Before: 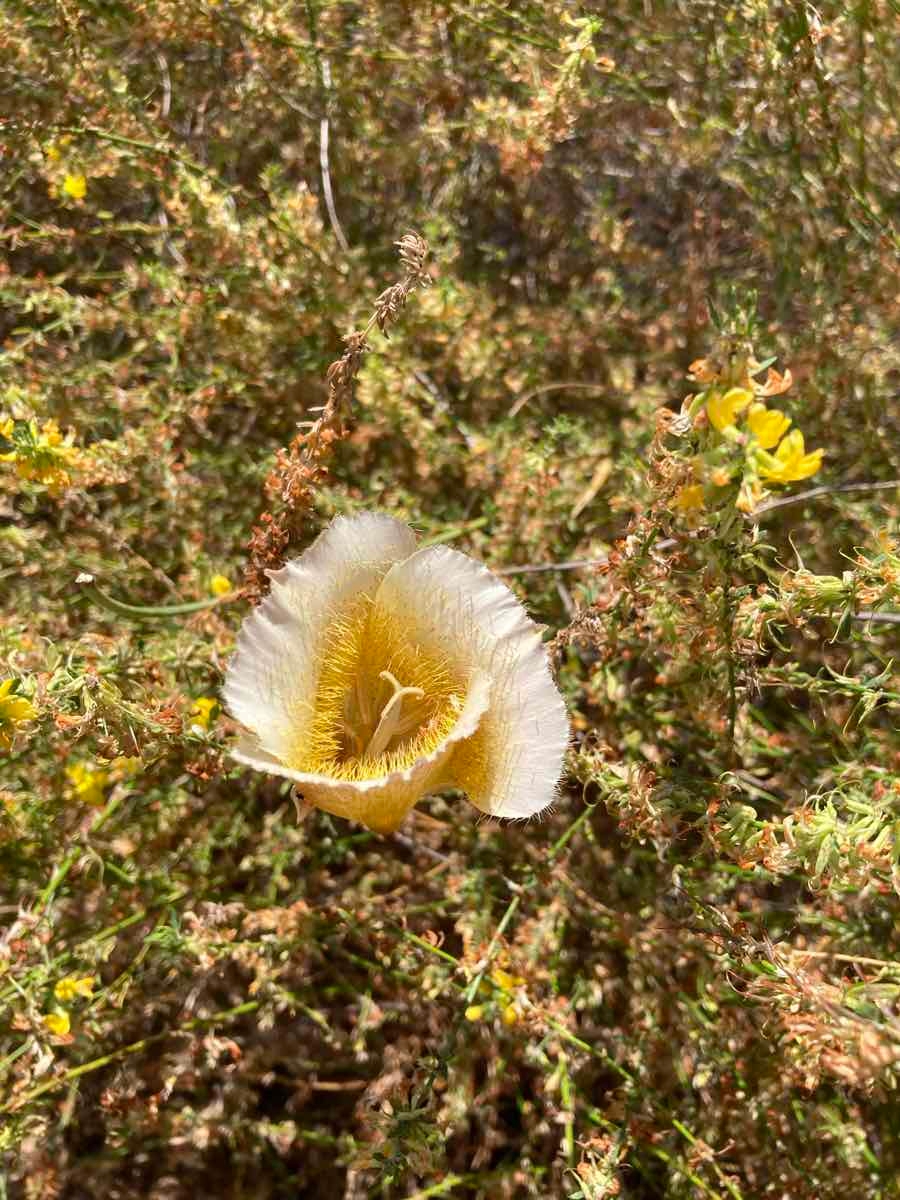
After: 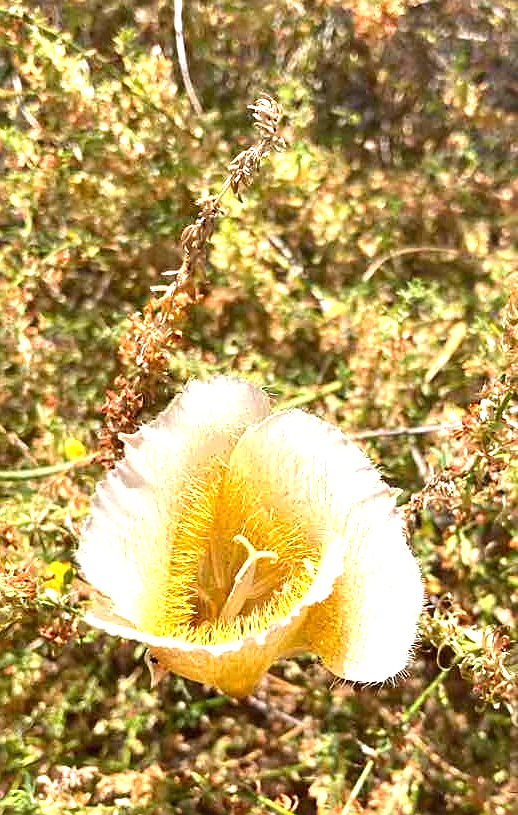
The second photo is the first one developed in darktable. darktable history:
sharpen: on, module defaults
crop: left 16.25%, top 11.397%, right 26.1%, bottom 20.604%
exposure: black level correction 0, exposure 1 EV, compensate highlight preservation false
